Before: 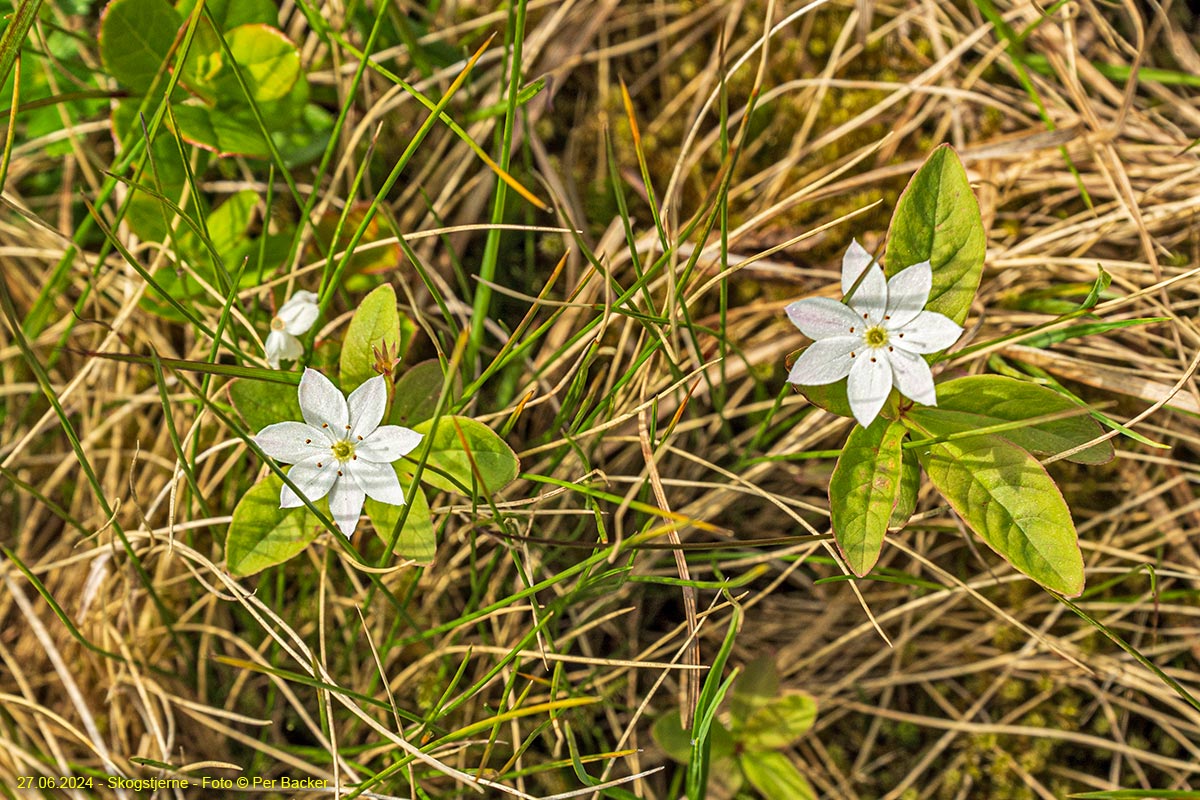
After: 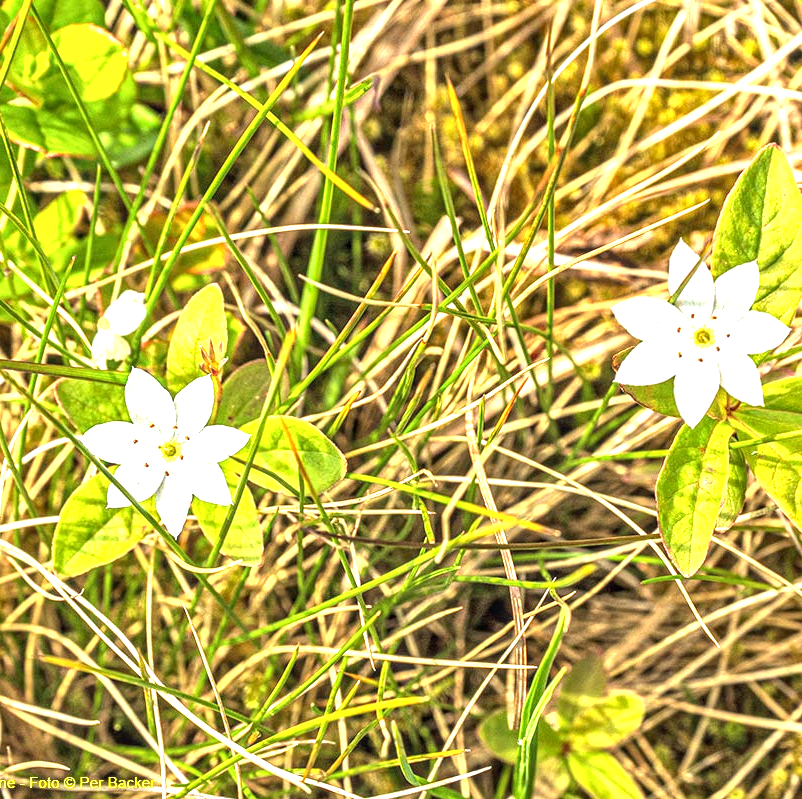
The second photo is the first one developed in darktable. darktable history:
exposure: black level correction 0, exposure 1.516 EV, compensate exposure bias true, compensate highlight preservation false
local contrast: on, module defaults
crop and rotate: left 14.441%, right 18.667%
